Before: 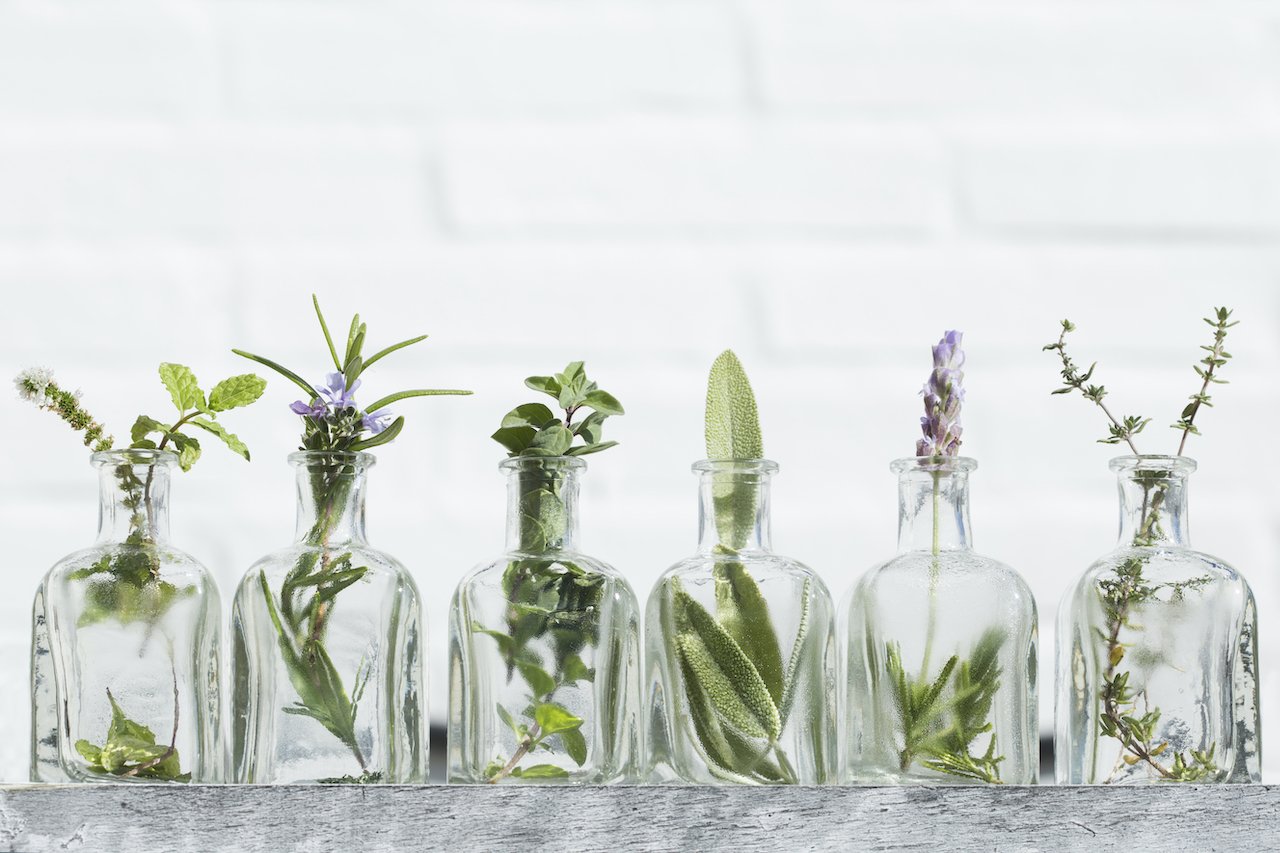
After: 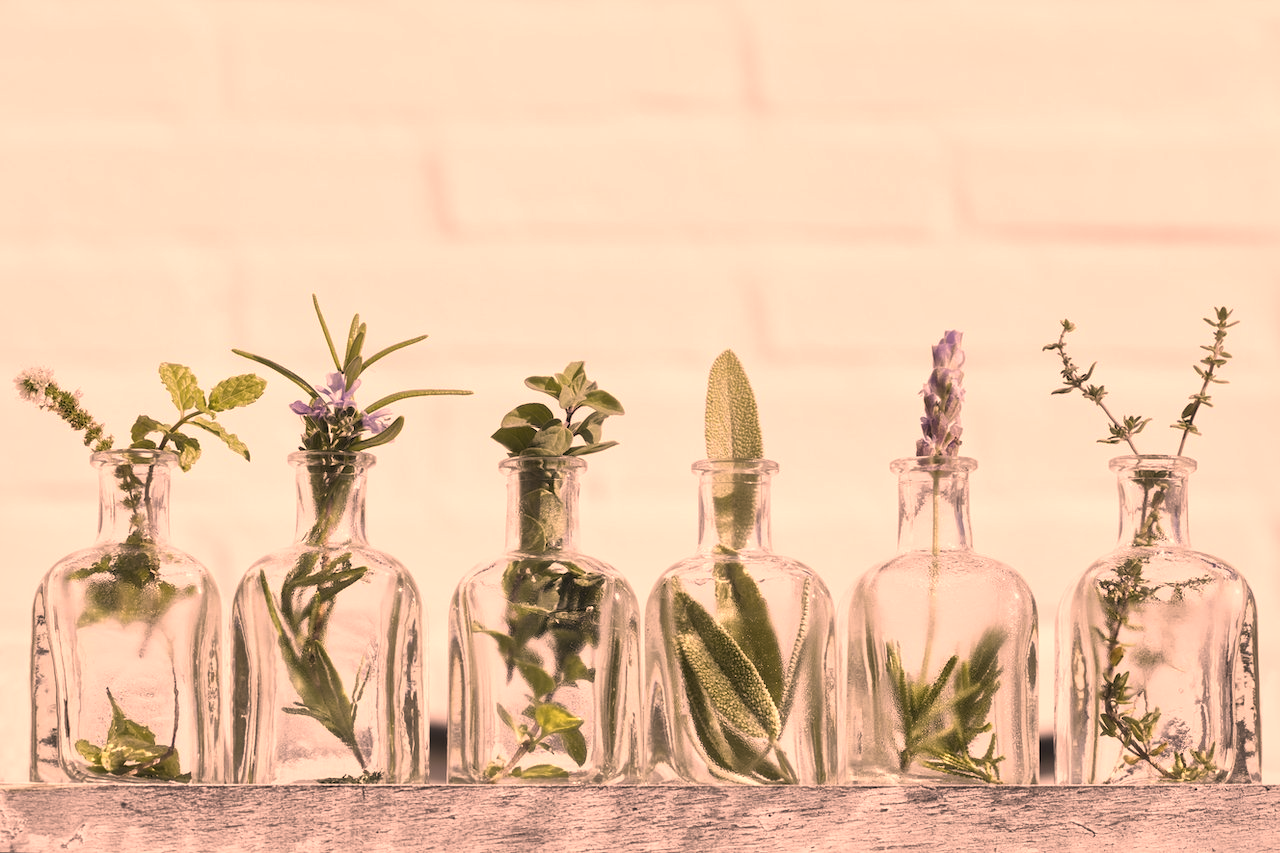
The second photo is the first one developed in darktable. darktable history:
color correction: highlights a* 39.7, highlights b* 39.86, saturation 0.689
local contrast: mode bilateral grid, contrast 20, coarseness 50, detail 158%, midtone range 0.2
